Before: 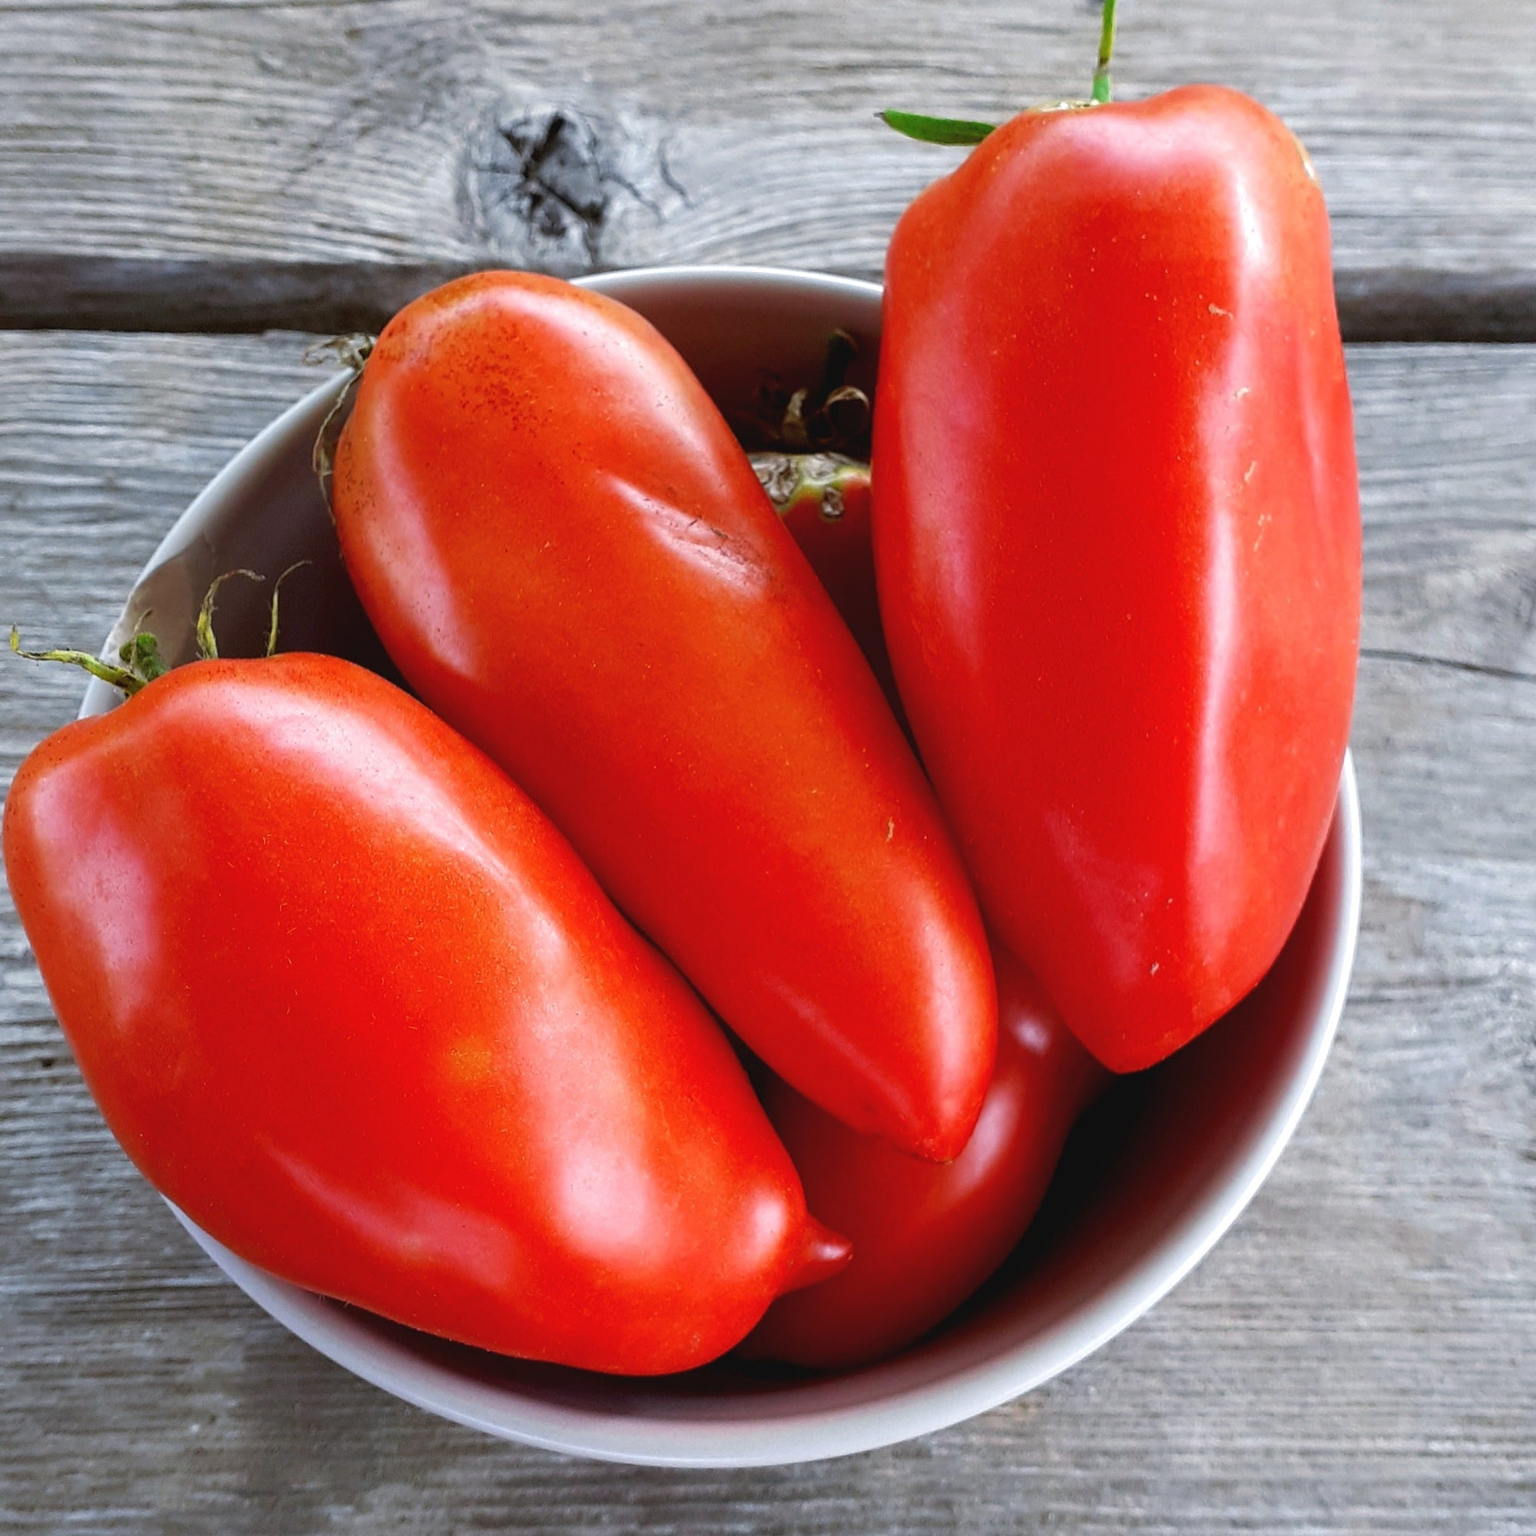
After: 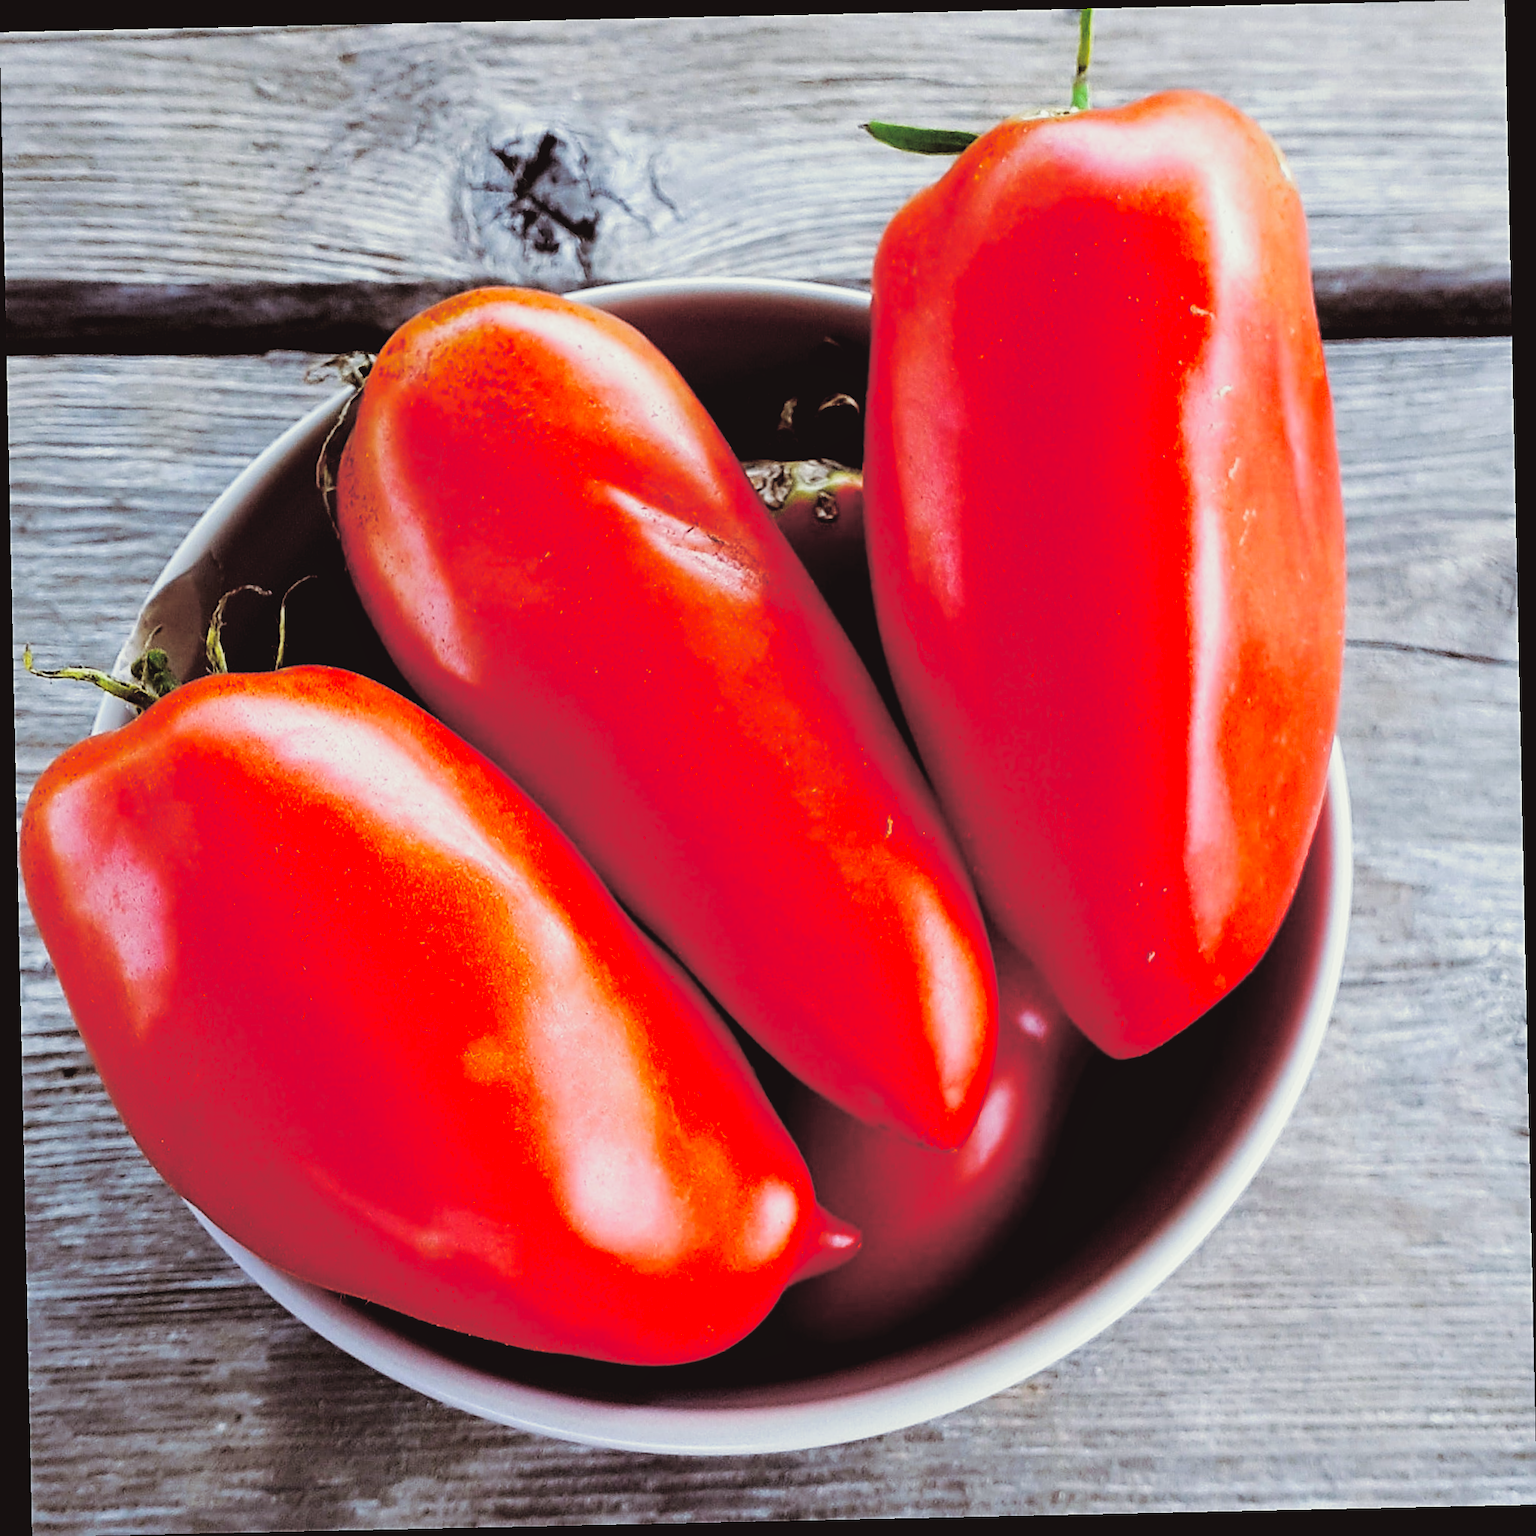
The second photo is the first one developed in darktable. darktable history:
local contrast: mode bilateral grid, contrast 15, coarseness 36, detail 105%, midtone range 0.2
white balance: red 0.986, blue 1.01
exposure: black level correction 0.029, exposure -0.073 EV, compensate highlight preservation false
split-toning: shadows › saturation 0.2
base curve: curves: ch0 [(0, 0) (0.036, 0.025) (0.121, 0.166) (0.206, 0.329) (0.605, 0.79) (1, 1)], preserve colors none
sharpen: on, module defaults
contrast brightness saturation: contrast -0.11
rotate and perspective: rotation -1.24°, automatic cropping off
